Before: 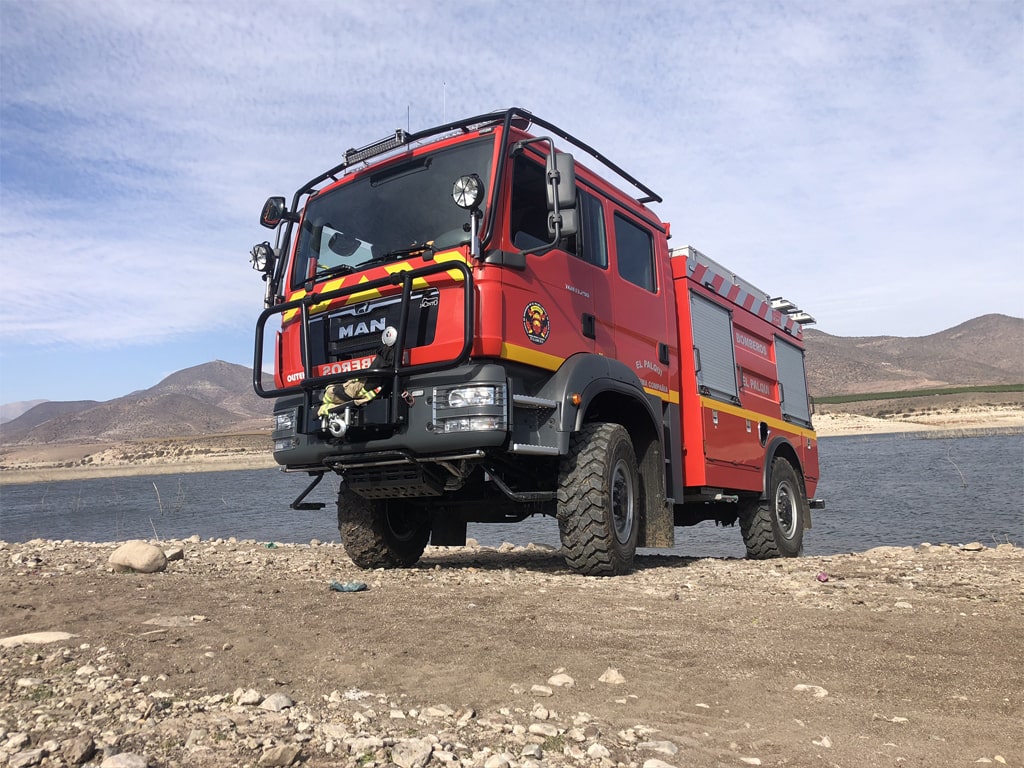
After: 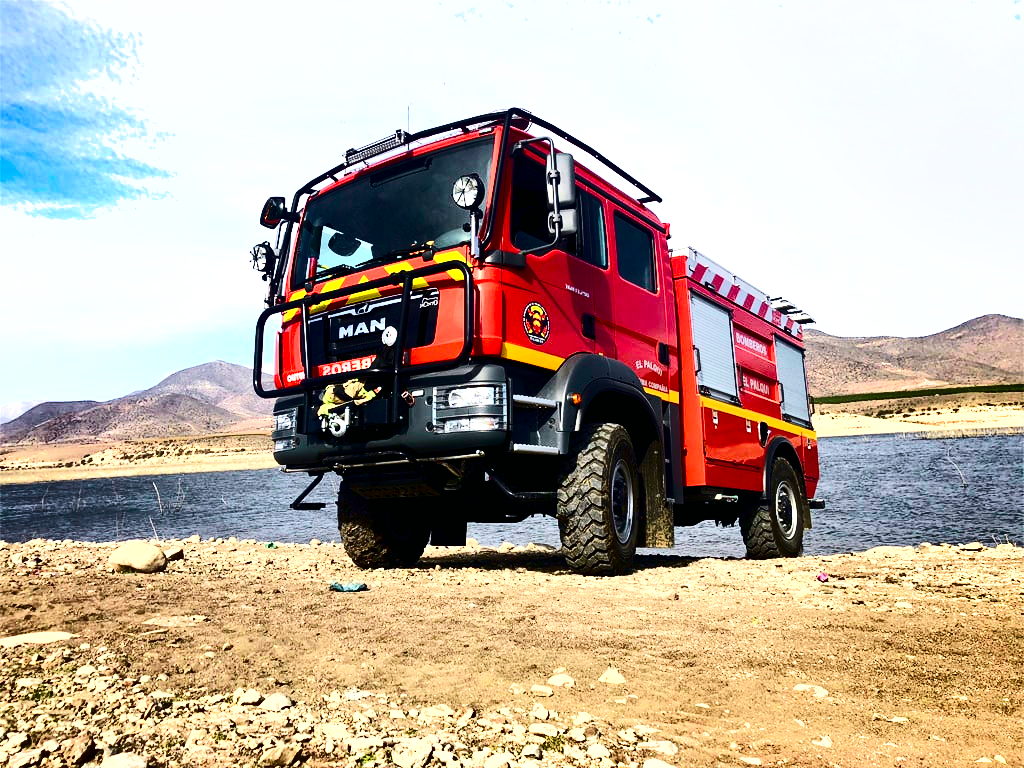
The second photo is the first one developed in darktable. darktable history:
tone equalizer: -8 EV -0.757 EV, -7 EV -0.68 EV, -6 EV -0.602 EV, -5 EV -0.374 EV, -3 EV 0.397 EV, -2 EV 0.6 EV, -1 EV 0.691 EV, +0 EV 0.725 EV, edges refinement/feathering 500, mask exposure compensation -1.57 EV, preserve details no
shadows and highlights: radius 108.58, shadows 44.57, highlights -66.31, low approximation 0.01, soften with gaussian
color balance rgb: global offset › luminance -0.375%, perceptual saturation grading › global saturation 0.252%, perceptual saturation grading › highlights -17.198%, perceptual saturation grading › mid-tones 33.485%, perceptual saturation grading › shadows 50.379%, perceptual brilliance grading › global brilliance 17.67%, global vibrance 10.857%
contrast brightness saturation: contrast 0.198, brightness -0.111, saturation 0.102
tone curve: curves: ch0 [(0, 0) (0.042, 0.023) (0.157, 0.114) (0.302, 0.308) (0.44, 0.507) (0.607, 0.705) (0.824, 0.882) (1, 0.965)]; ch1 [(0, 0) (0.339, 0.334) (0.445, 0.419) (0.476, 0.454) (0.503, 0.501) (0.517, 0.513) (0.551, 0.567) (0.622, 0.662) (0.706, 0.741) (1, 1)]; ch2 [(0, 0) (0.327, 0.318) (0.417, 0.426) (0.46, 0.453) (0.502, 0.5) (0.514, 0.524) (0.547, 0.572) (0.615, 0.656) (0.717, 0.778) (1, 1)], color space Lab, independent channels
